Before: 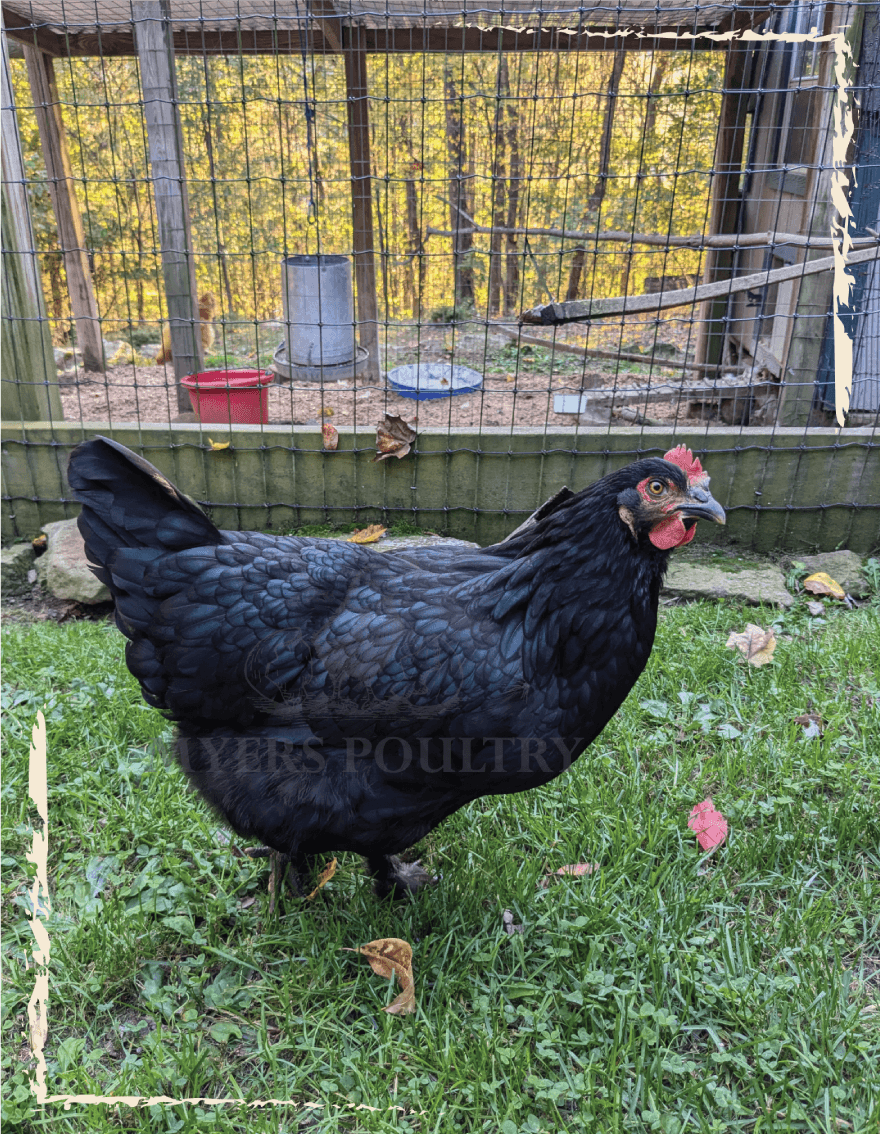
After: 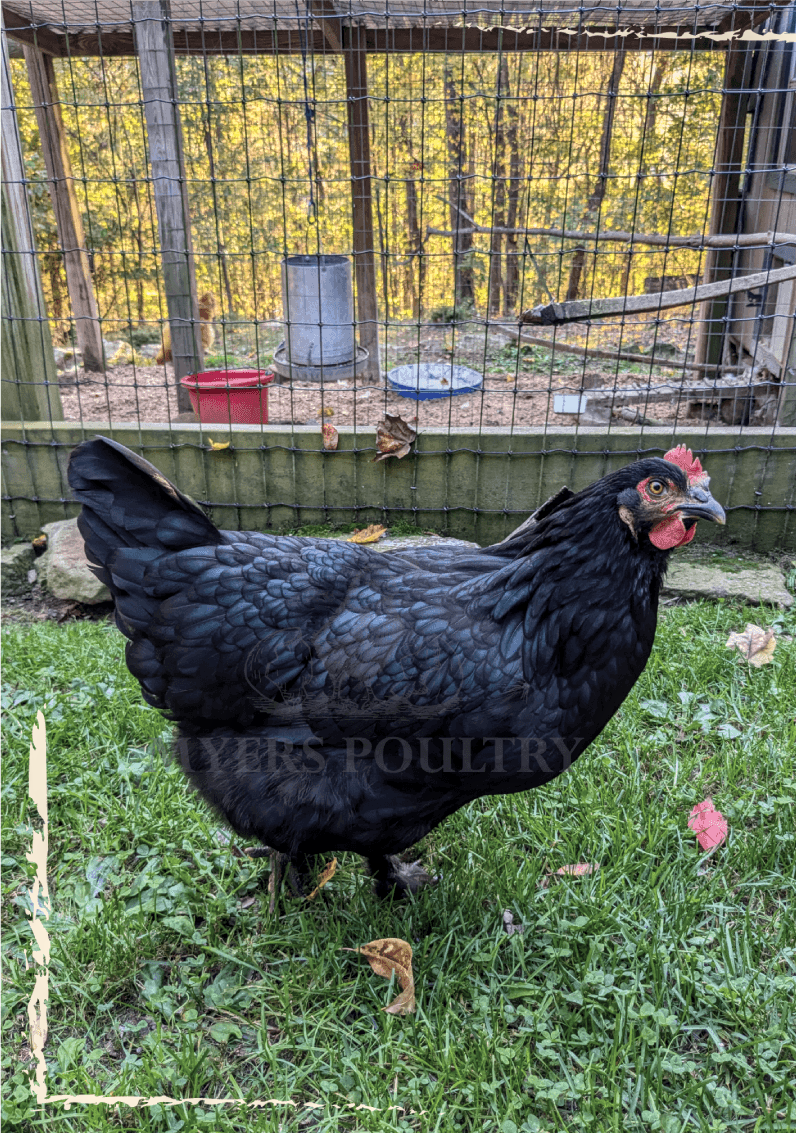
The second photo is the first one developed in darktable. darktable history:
local contrast: on, module defaults
exposure: black level correction 0.001, compensate exposure bias true, compensate highlight preservation false
crop: right 9.517%, bottom 0.039%
